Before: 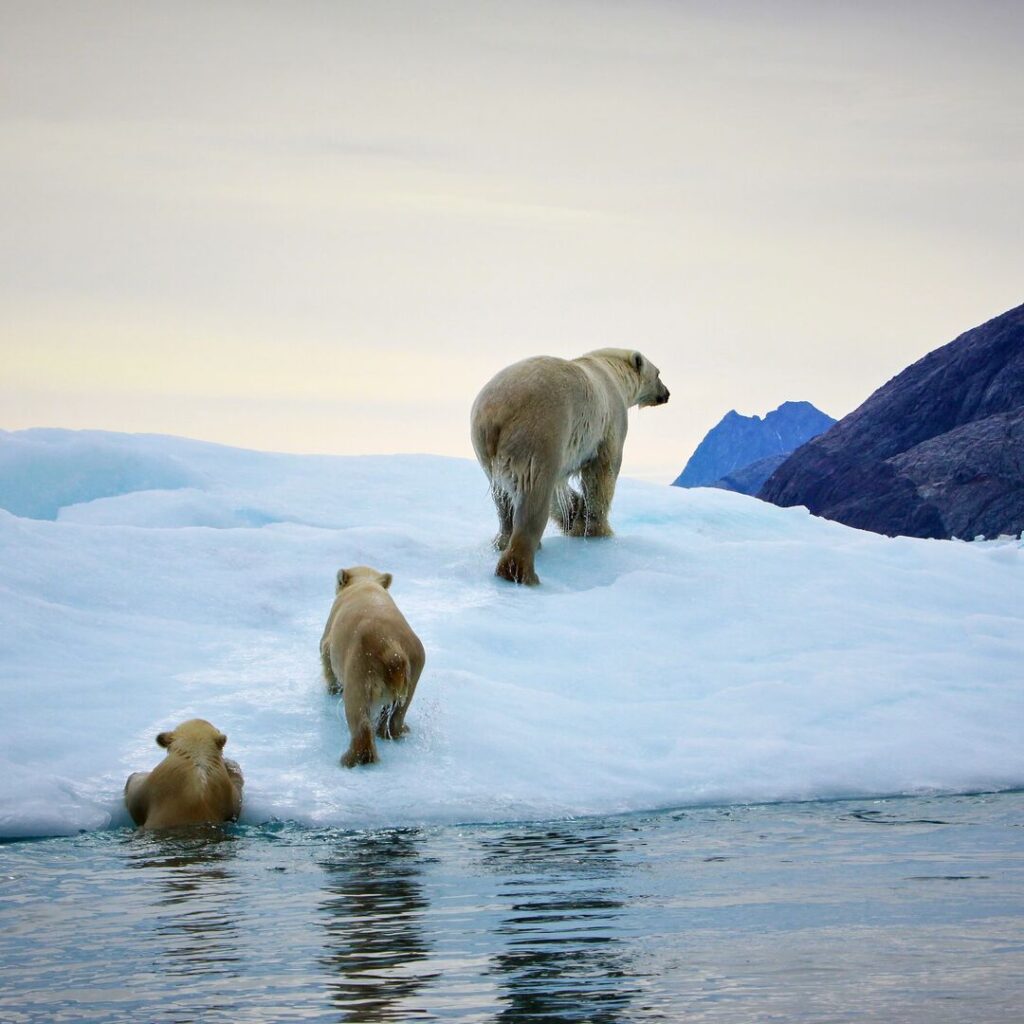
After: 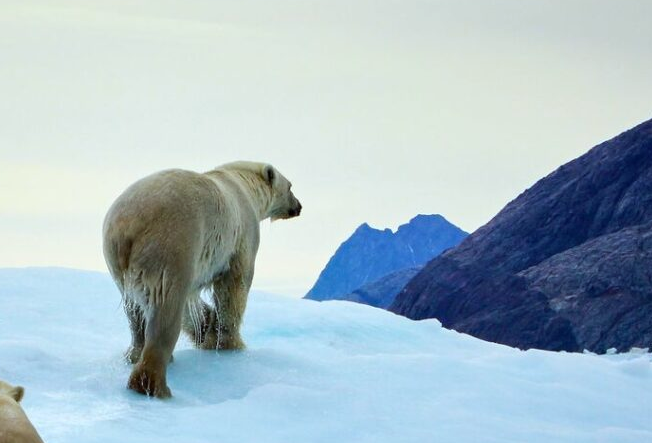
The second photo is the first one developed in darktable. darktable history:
color correction: highlights a* -6.69, highlights b* 0.49
crop: left 36.005%, top 18.293%, right 0.31%, bottom 38.444%
white balance: red 1.009, blue 1.027
